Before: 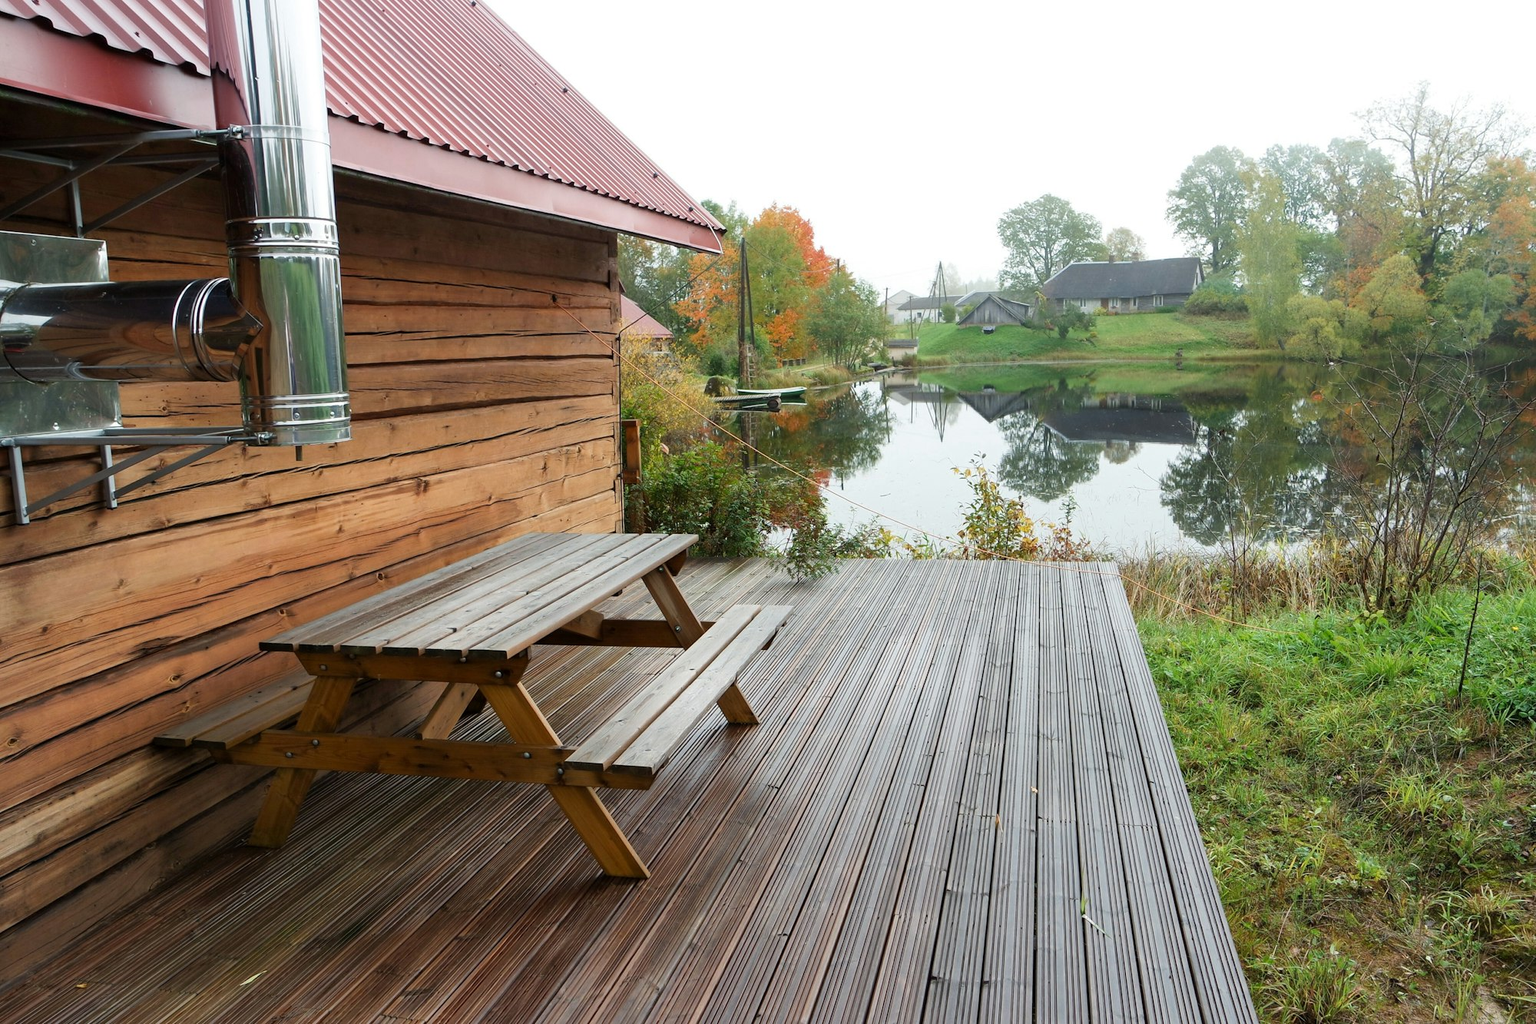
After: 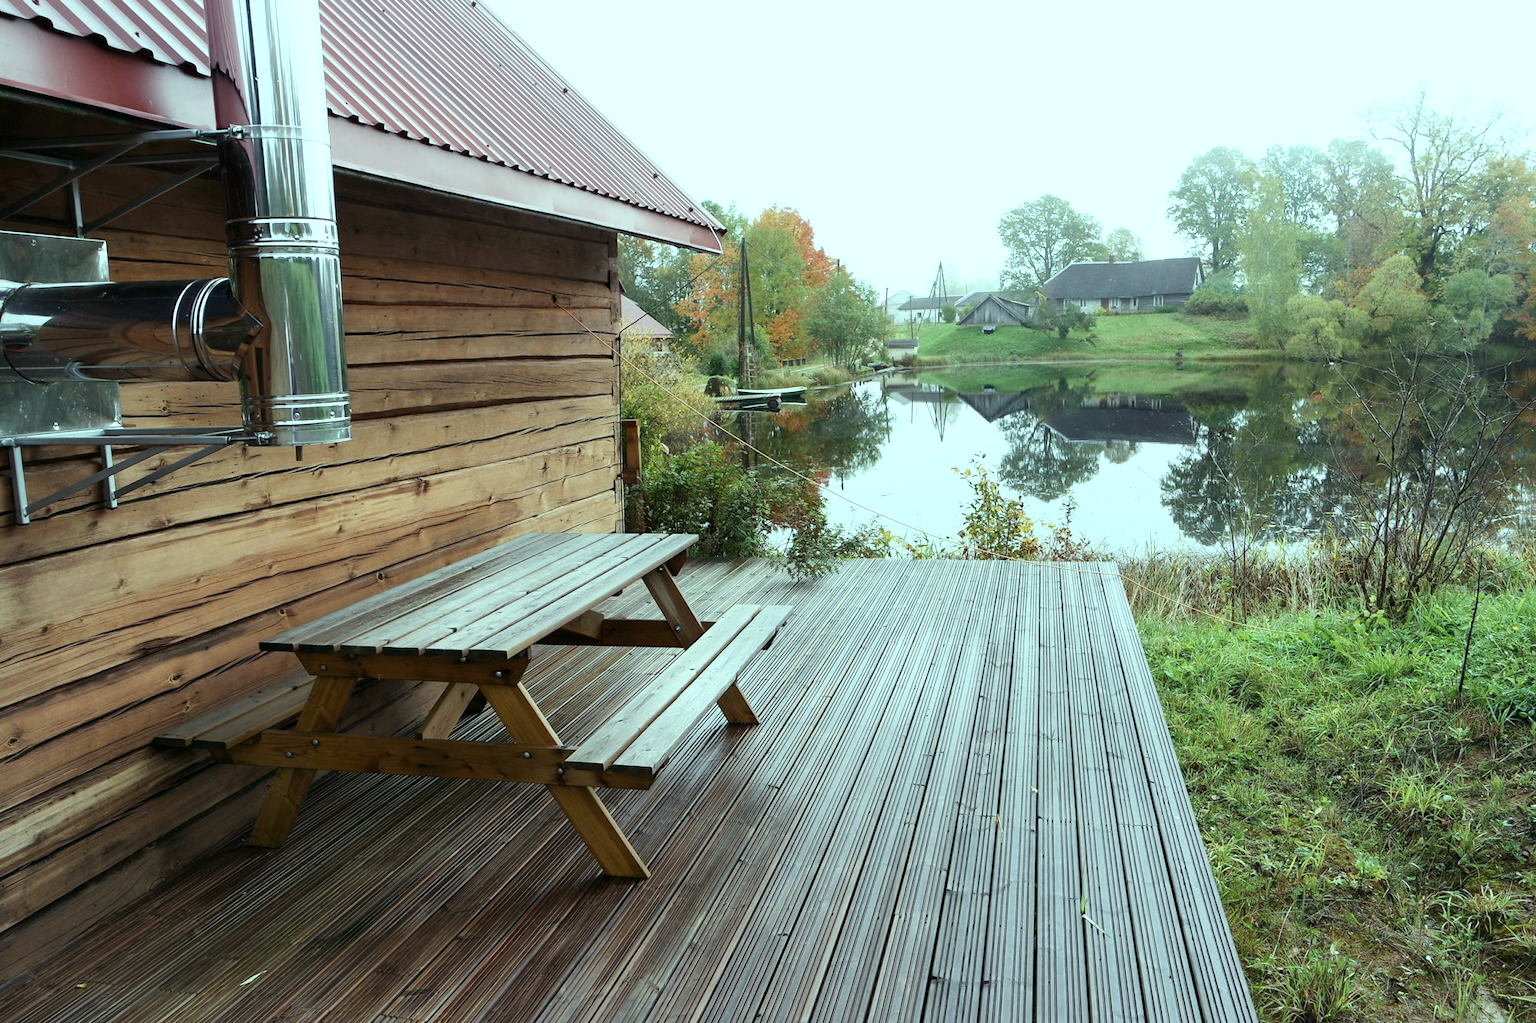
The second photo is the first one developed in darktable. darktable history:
color balance: mode lift, gamma, gain (sRGB), lift [0.997, 0.979, 1.021, 1.011], gamma [1, 1.084, 0.916, 0.998], gain [1, 0.87, 1.13, 1.101], contrast 4.55%, contrast fulcrum 38.24%, output saturation 104.09%
contrast brightness saturation: contrast 0.11, saturation -0.17
